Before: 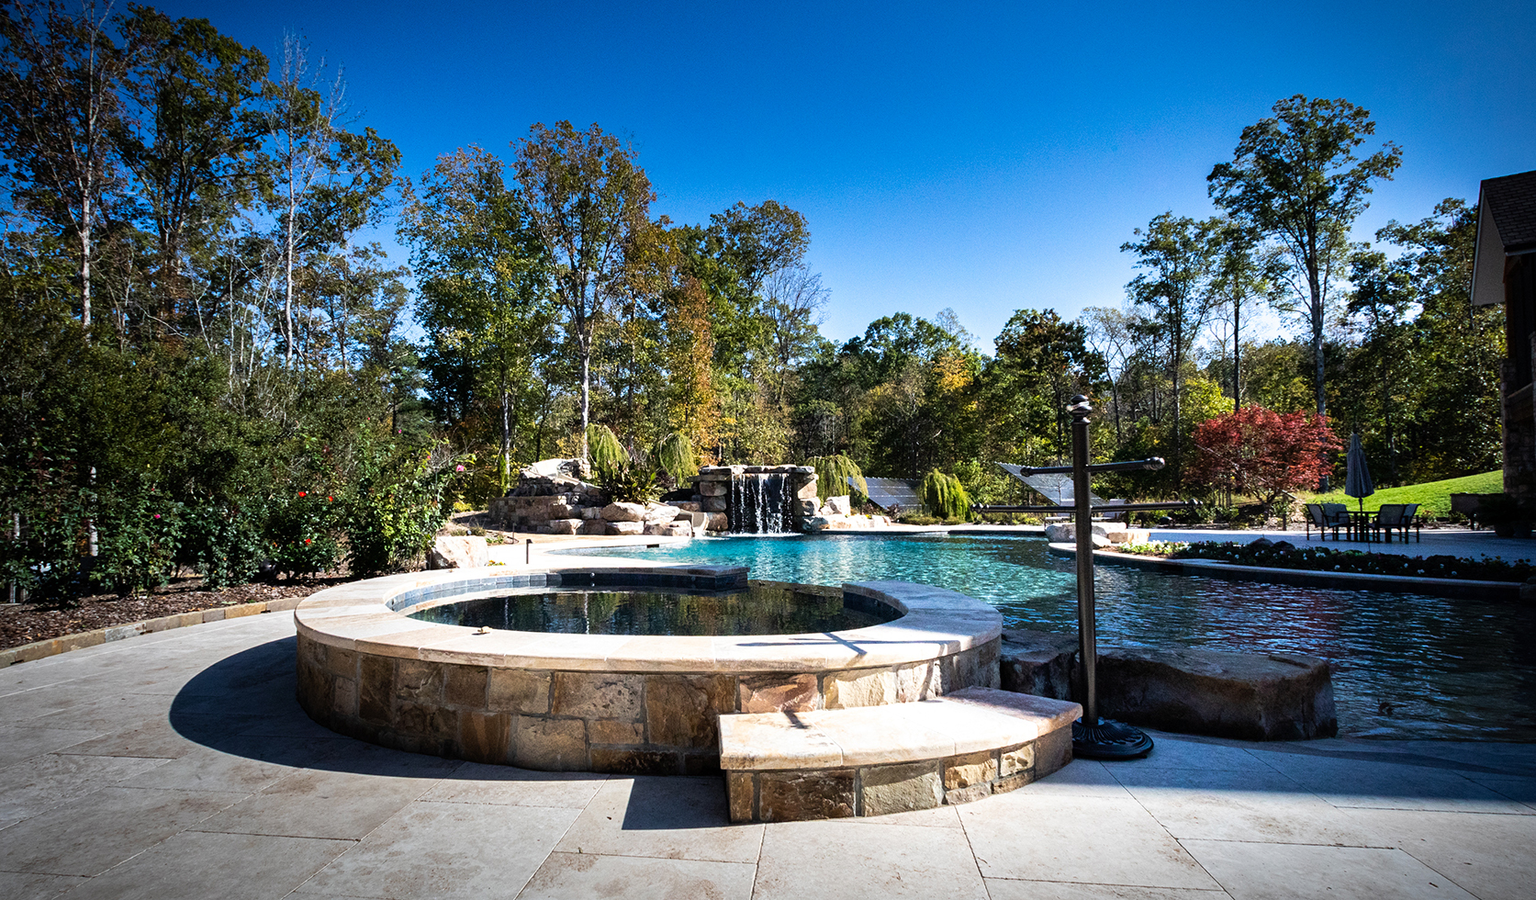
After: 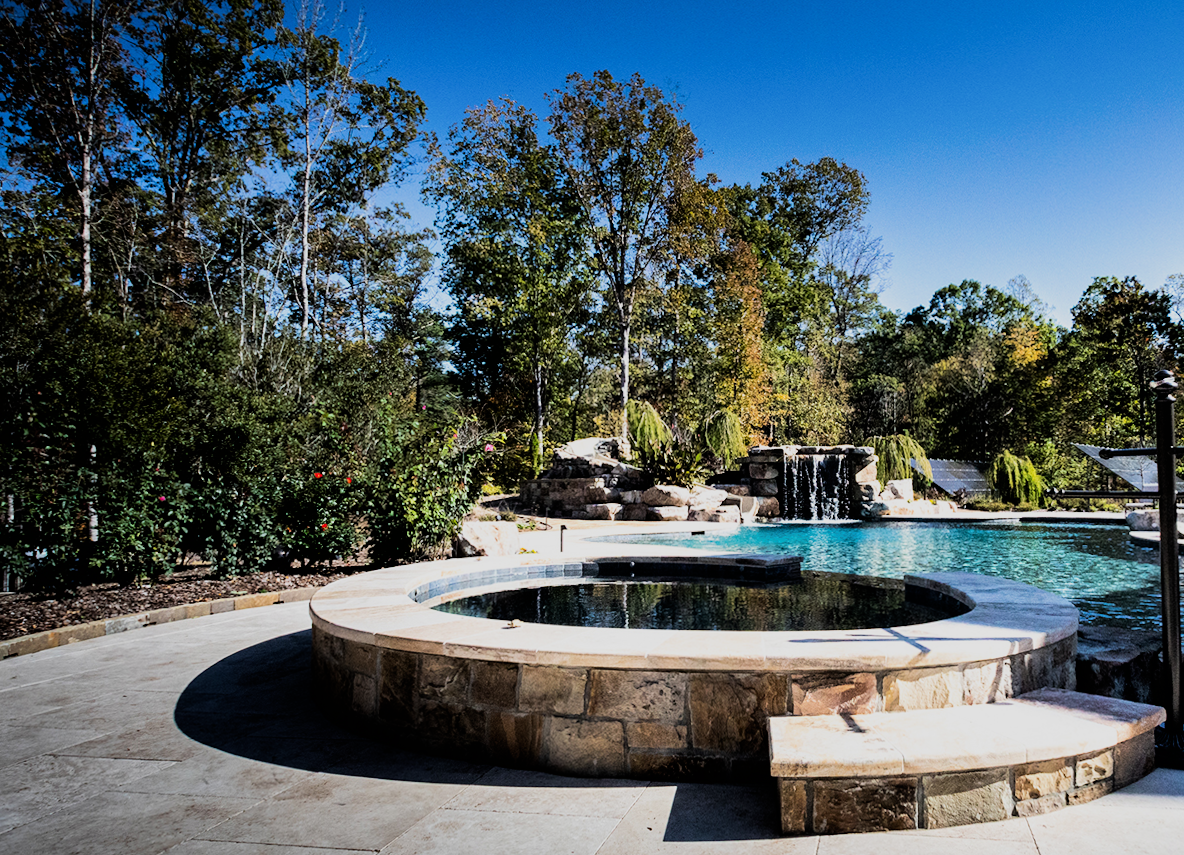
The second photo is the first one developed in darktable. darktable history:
rotate and perspective: rotation 0.192°, lens shift (horizontal) -0.015, crop left 0.005, crop right 0.996, crop top 0.006, crop bottom 0.99
crop: top 5.803%, right 27.864%, bottom 5.804%
filmic rgb: black relative exposure -7.65 EV, white relative exposure 4.56 EV, hardness 3.61, contrast 1.25
